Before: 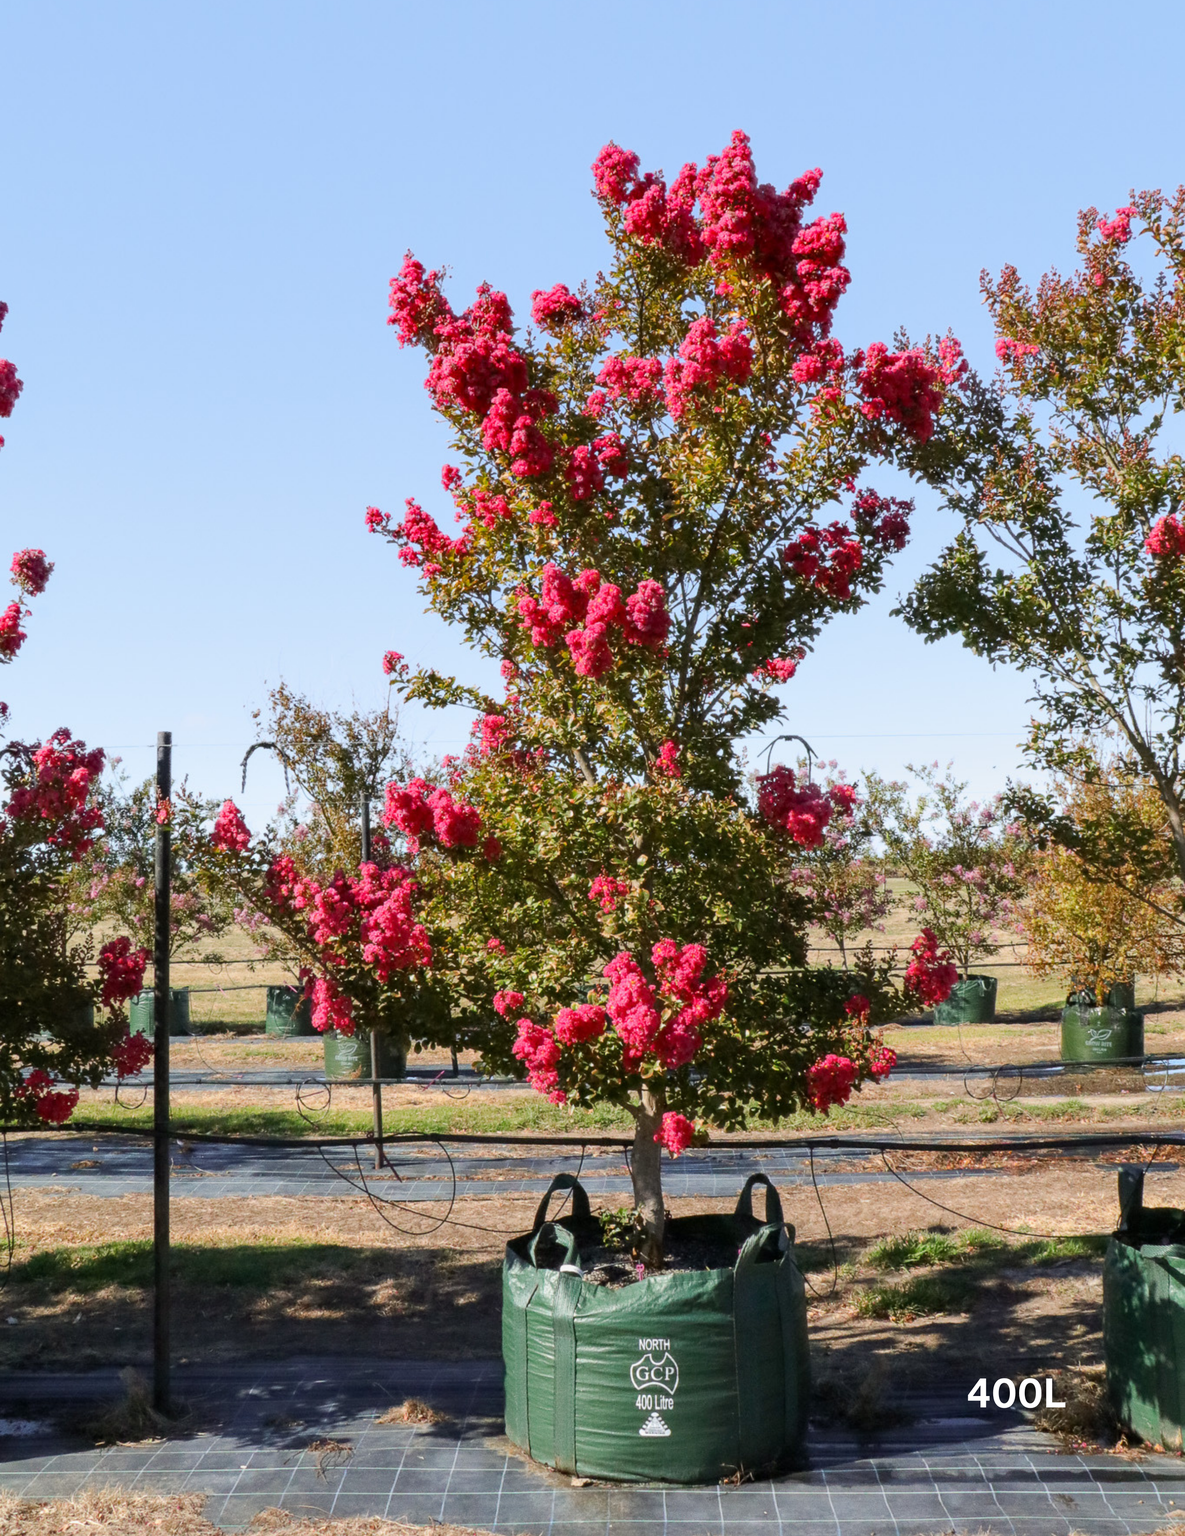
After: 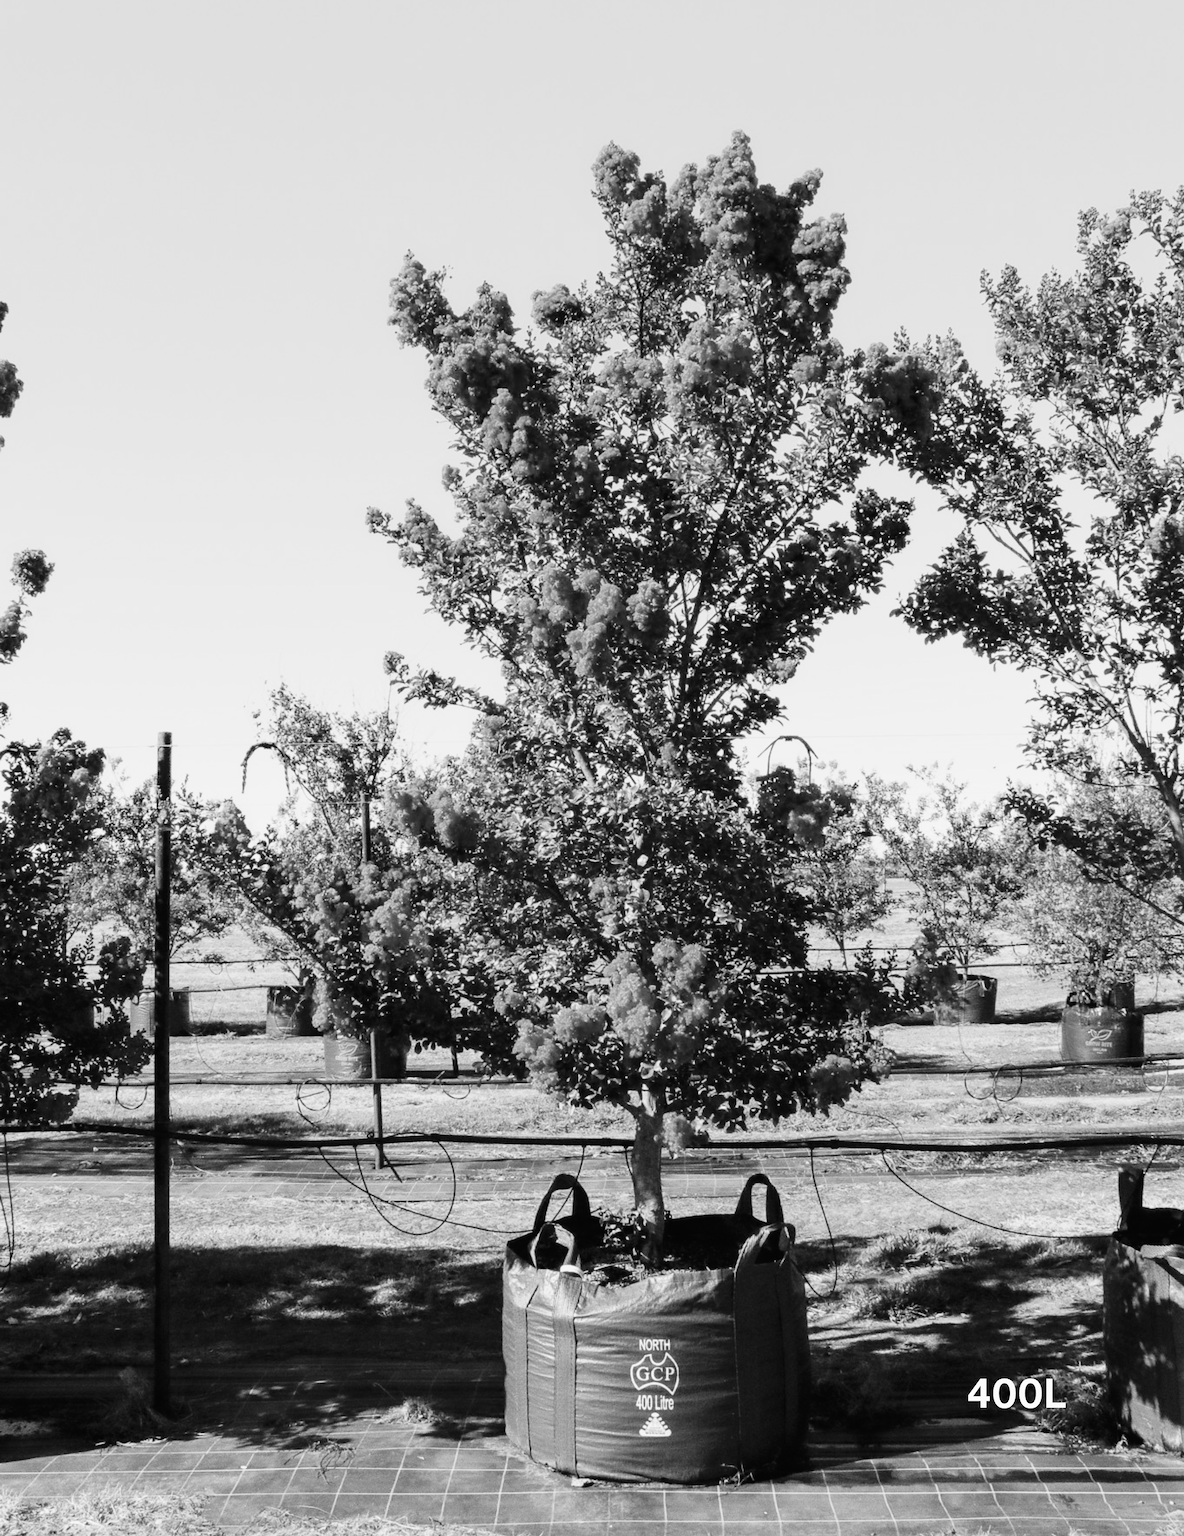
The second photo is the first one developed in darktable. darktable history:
monochrome: on, module defaults
tone curve: curves: ch0 [(0, 0.011) (0.053, 0.026) (0.174, 0.115) (0.398, 0.444) (0.673, 0.775) (0.829, 0.906) (0.991, 0.981)]; ch1 [(0, 0) (0.264, 0.22) (0.407, 0.373) (0.463, 0.457) (0.492, 0.501) (0.512, 0.513) (0.54, 0.543) (0.585, 0.617) (0.659, 0.686) (0.78, 0.8) (1, 1)]; ch2 [(0, 0) (0.438, 0.449) (0.473, 0.469) (0.503, 0.5) (0.523, 0.534) (0.562, 0.591) (0.612, 0.627) (0.701, 0.707) (1, 1)], color space Lab, independent channels, preserve colors none
